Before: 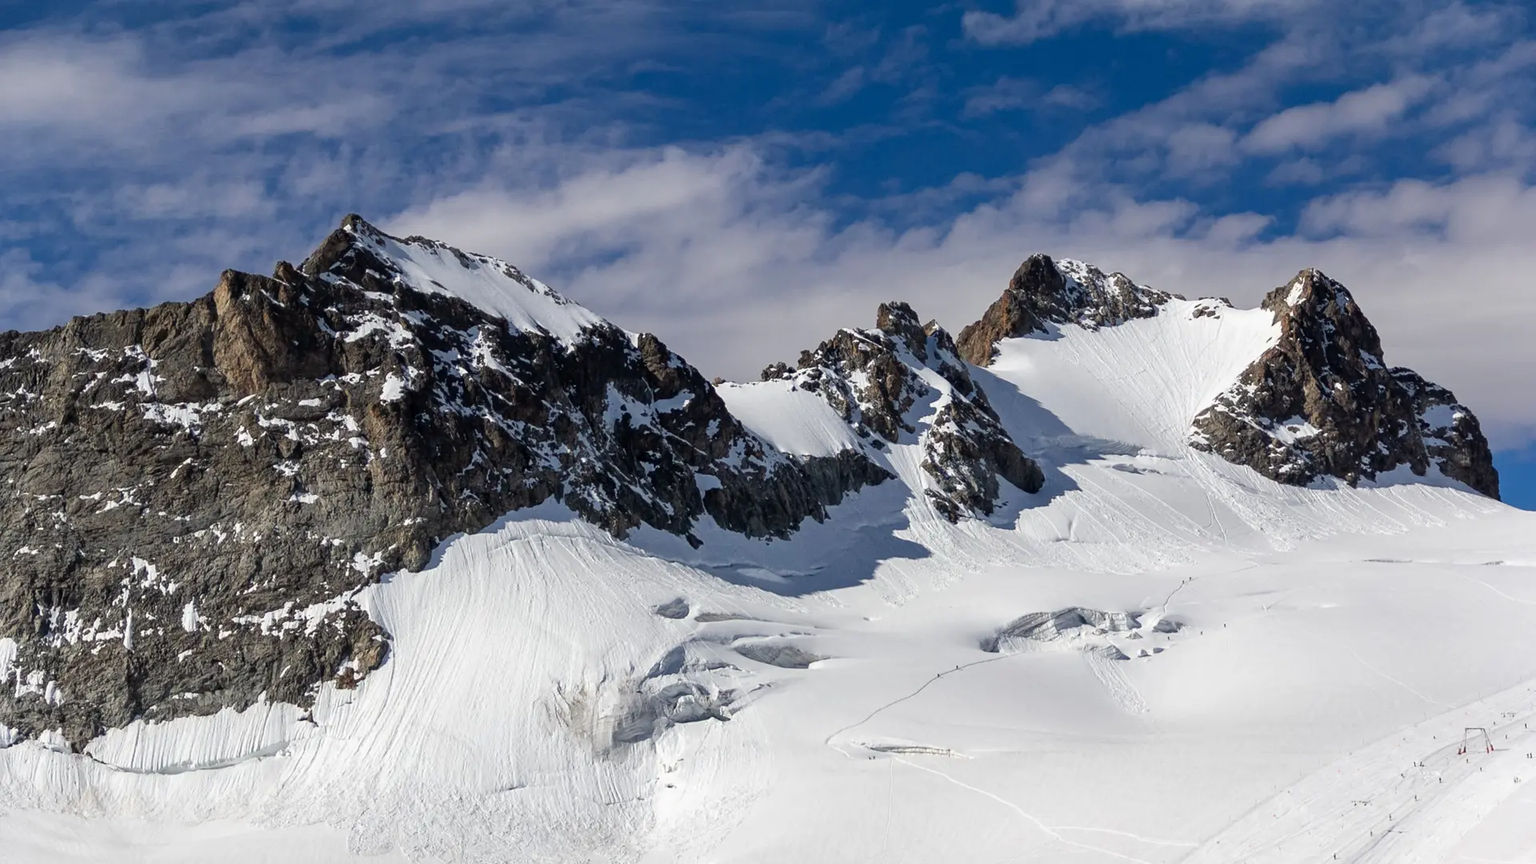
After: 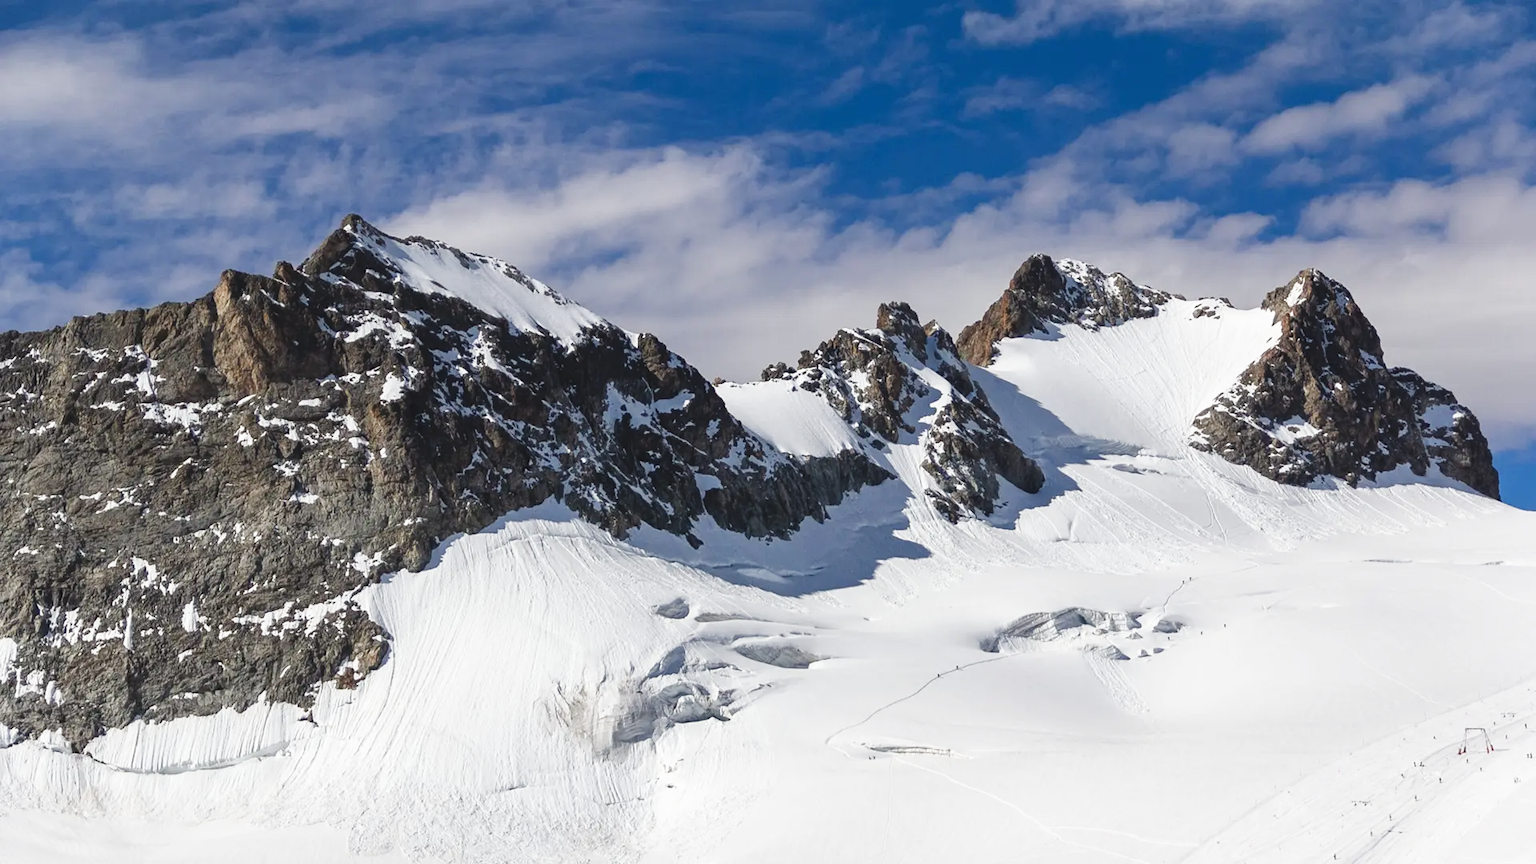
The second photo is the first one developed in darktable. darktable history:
base curve: curves: ch0 [(0, 0) (0.666, 0.806) (1, 1)], preserve colors none
color balance rgb: global offset › luminance 0.781%, perceptual saturation grading › global saturation 0.338%, perceptual saturation grading › highlights -32.557%, perceptual saturation grading › mid-tones 5.256%, perceptual saturation grading › shadows 18.089%
